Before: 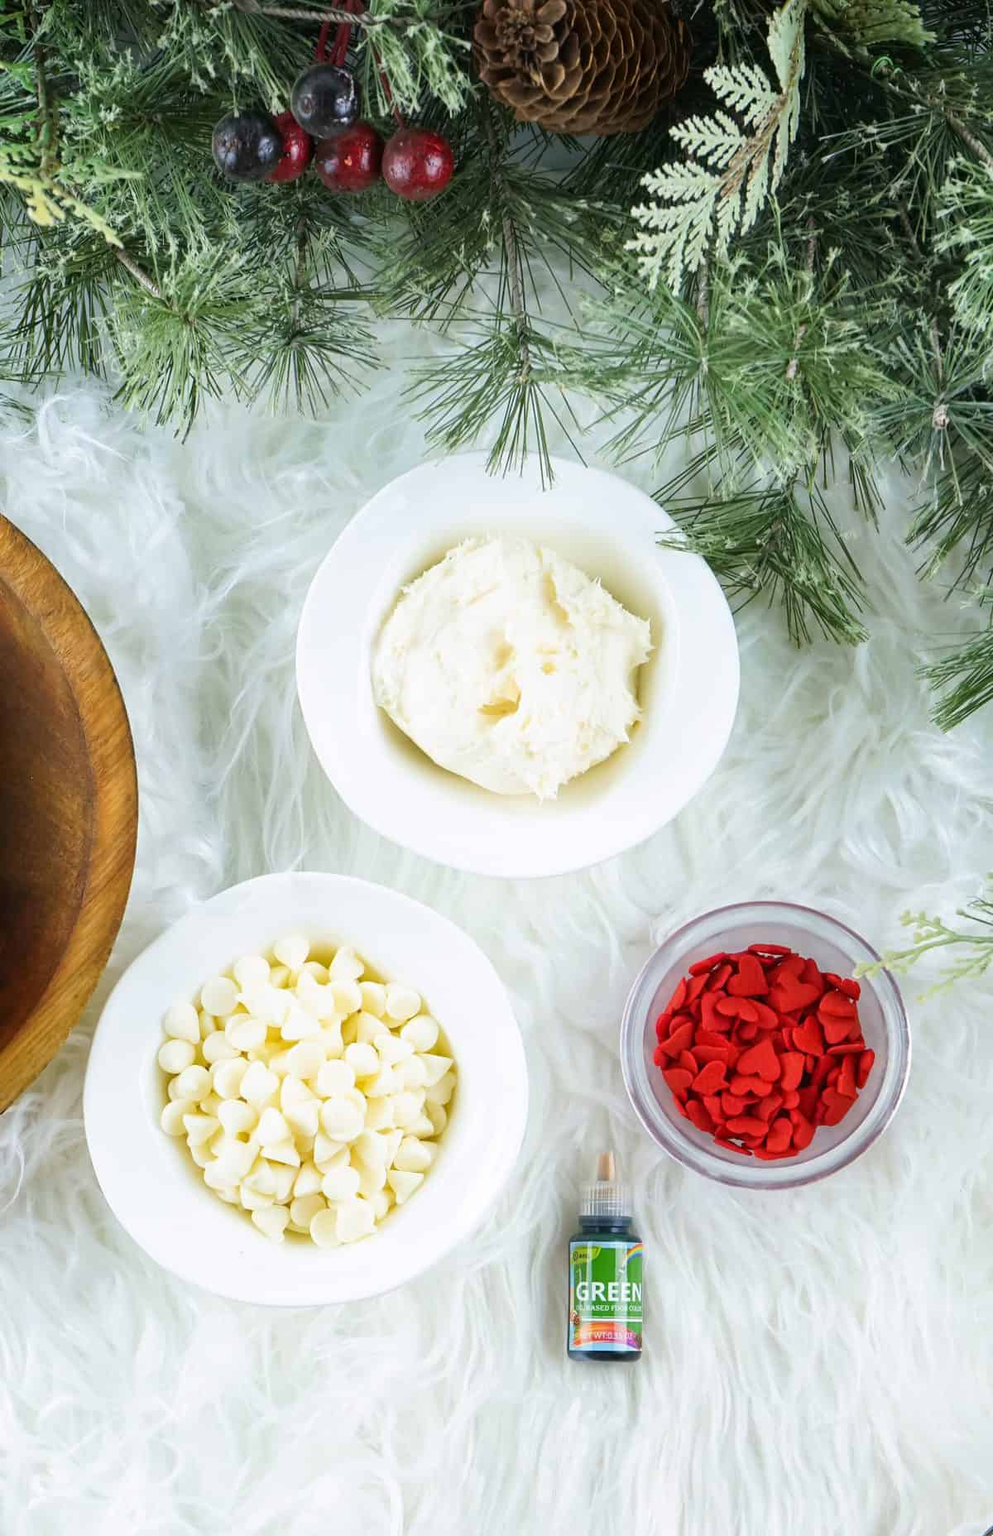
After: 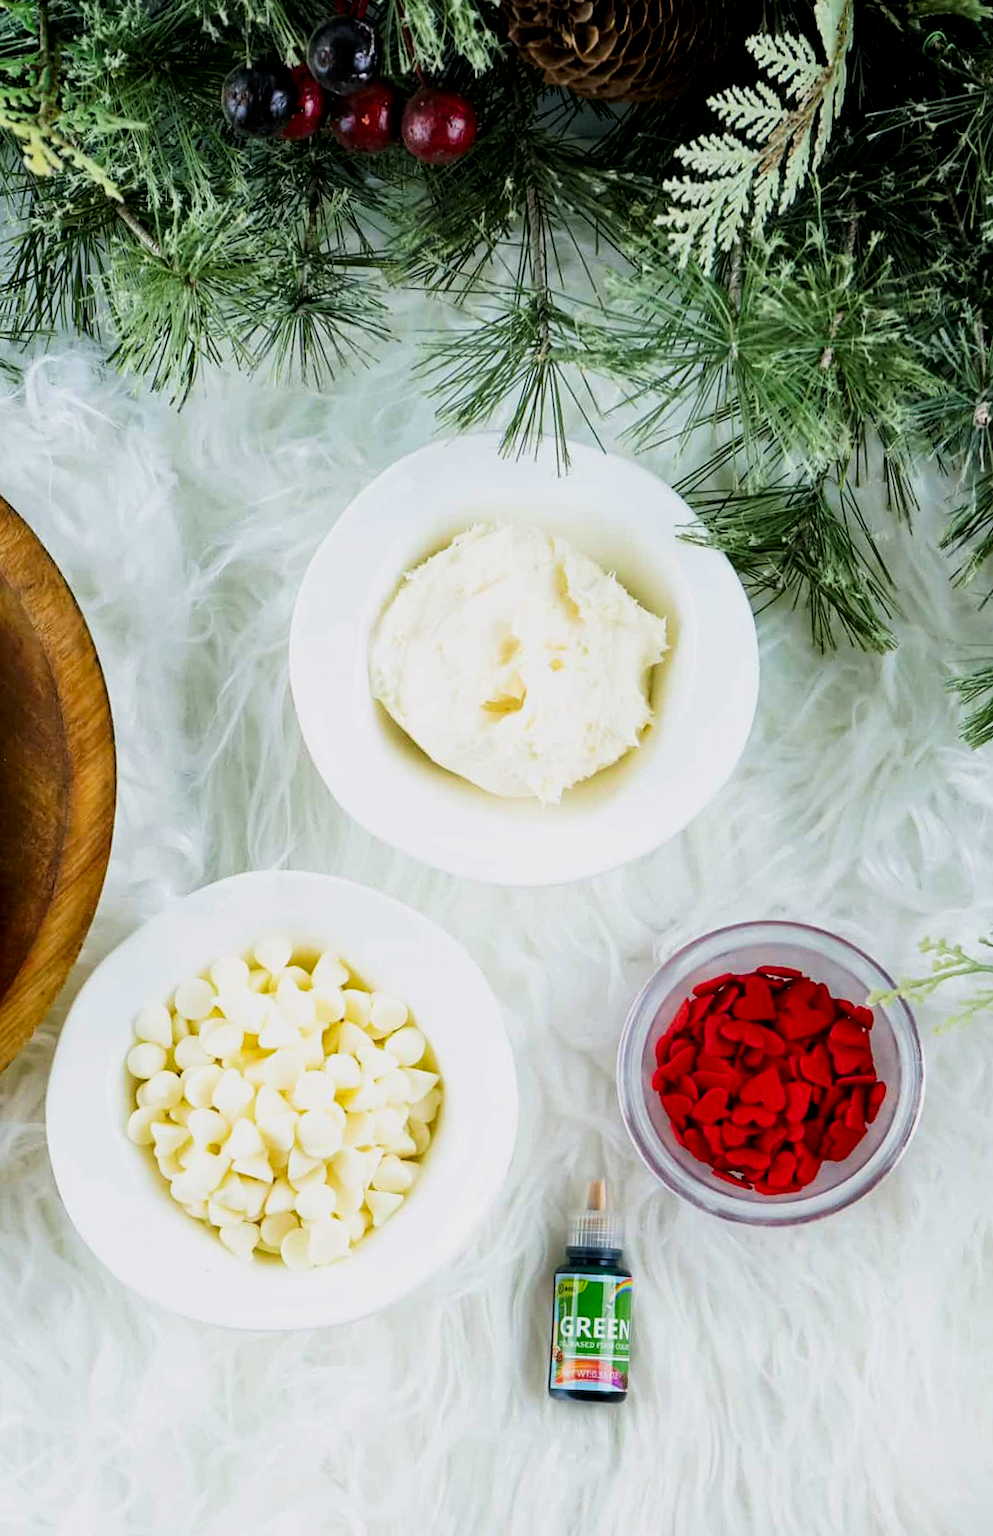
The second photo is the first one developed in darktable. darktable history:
filmic rgb: black relative exposure -5.03 EV, white relative exposure 3.19 EV, hardness 3.48, contrast 1.192, highlights saturation mix -49.93%
exposure: exposure 0.014 EV, compensate highlight preservation false
contrast brightness saturation: contrast 0.067, brightness -0.138, saturation 0.12
velvia: strength 10.64%
crop and rotate: angle -2.23°
